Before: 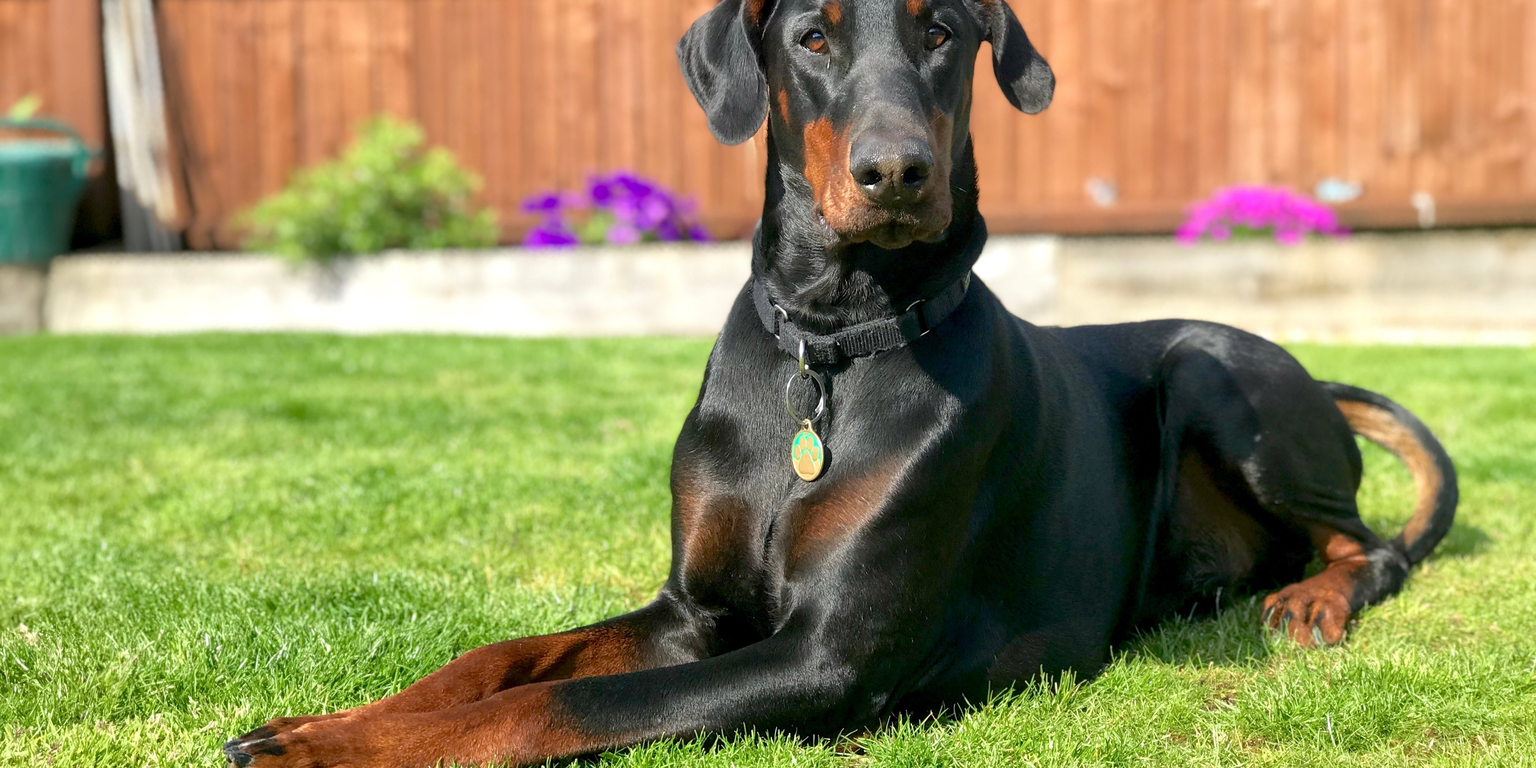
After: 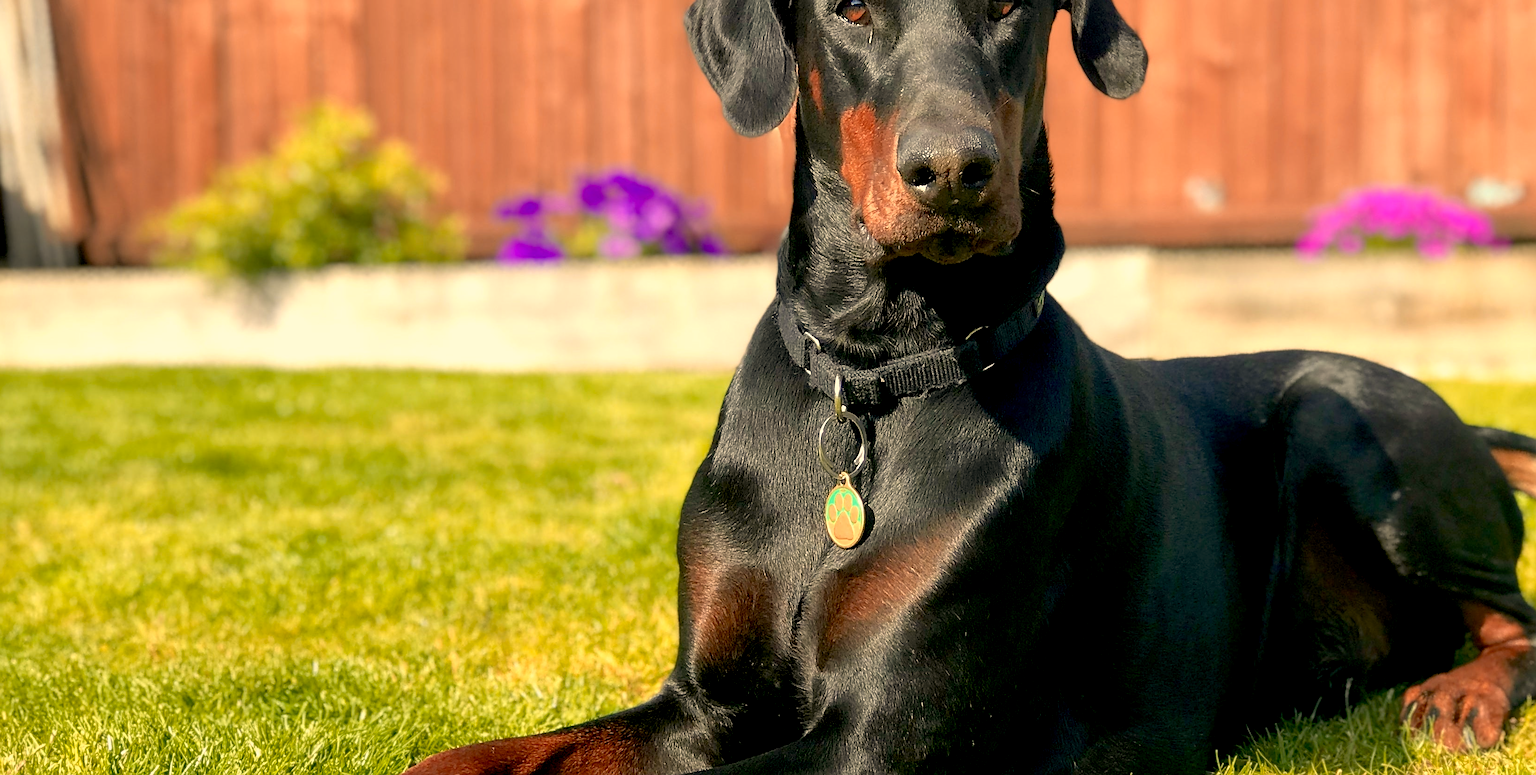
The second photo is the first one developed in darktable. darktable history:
crop and rotate: left 7.672%, top 4.407%, right 10.633%, bottom 13.1%
color correction: highlights a* 2.68, highlights b* 23.05
sharpen: on, module defaults
exposure: black level correction 0.009, compensate exposure bias true, compensate highlight preservation false
color zones: curves: ch1 [(0, 0.469) (0.072, 0.457) (0.243, 0.494) (0.429, 0.5) (0.571, 0.5) (0.714, 0.5) (0.857, 0.5) (1, 0.469)]; ch2 [(0, 0.499) (0.143, 0.467) (0.242, 0.436) (0.429, 0.493) (0.571, 0.5) (0.714, 0.5) (0.857, 0.5) (1, 0.499)]
